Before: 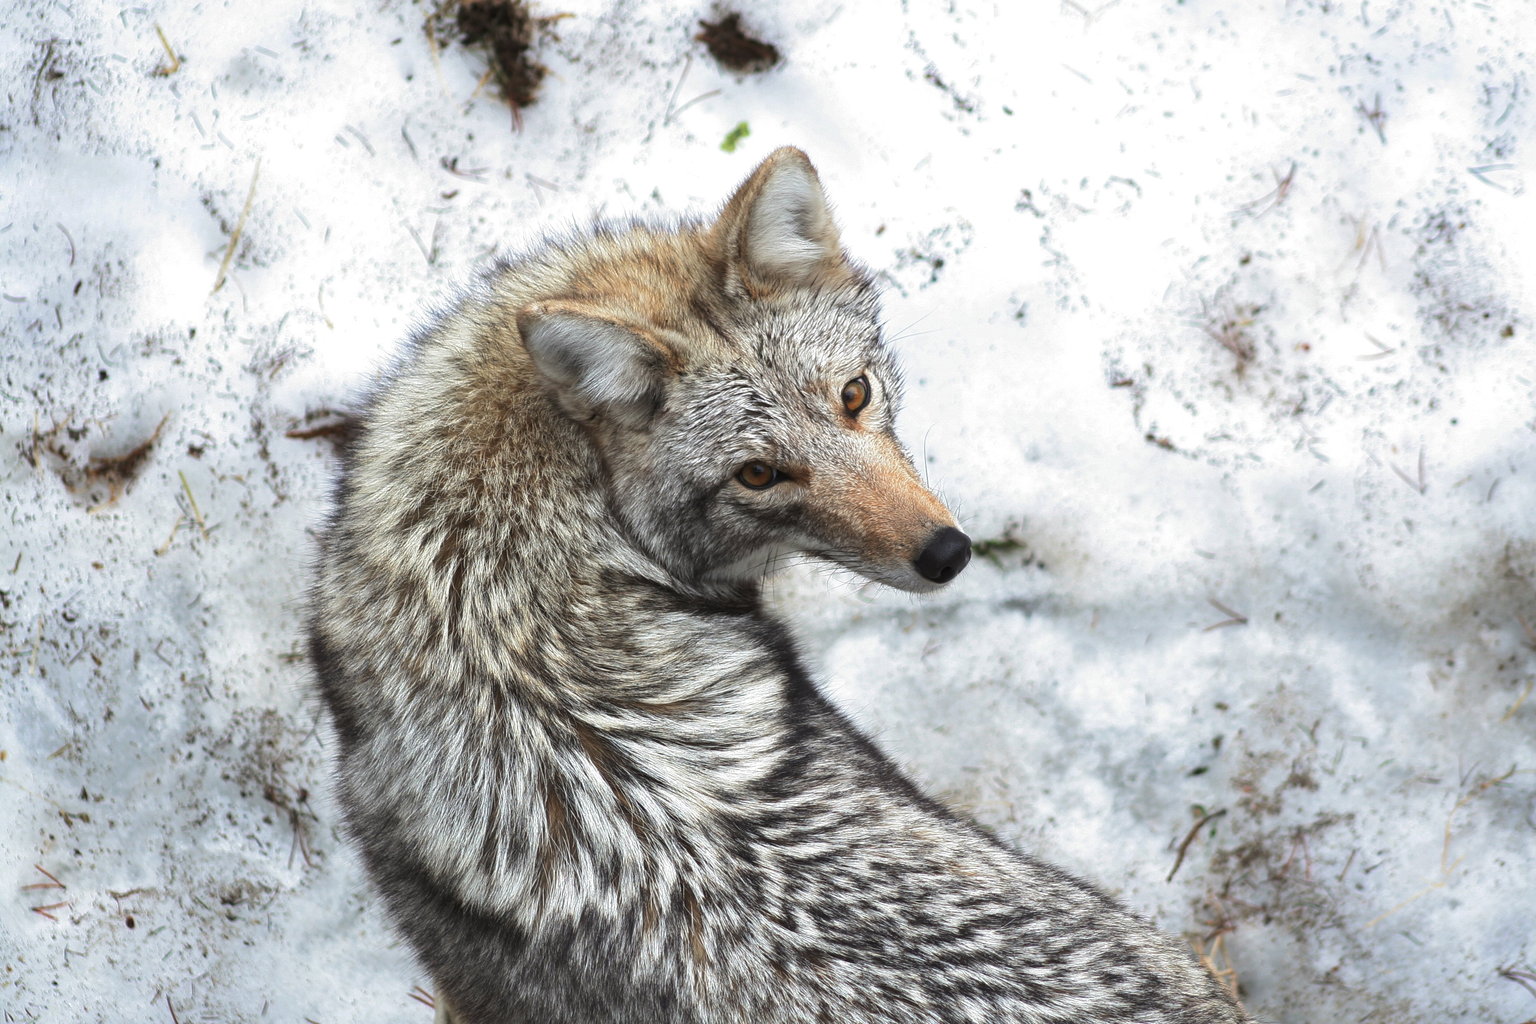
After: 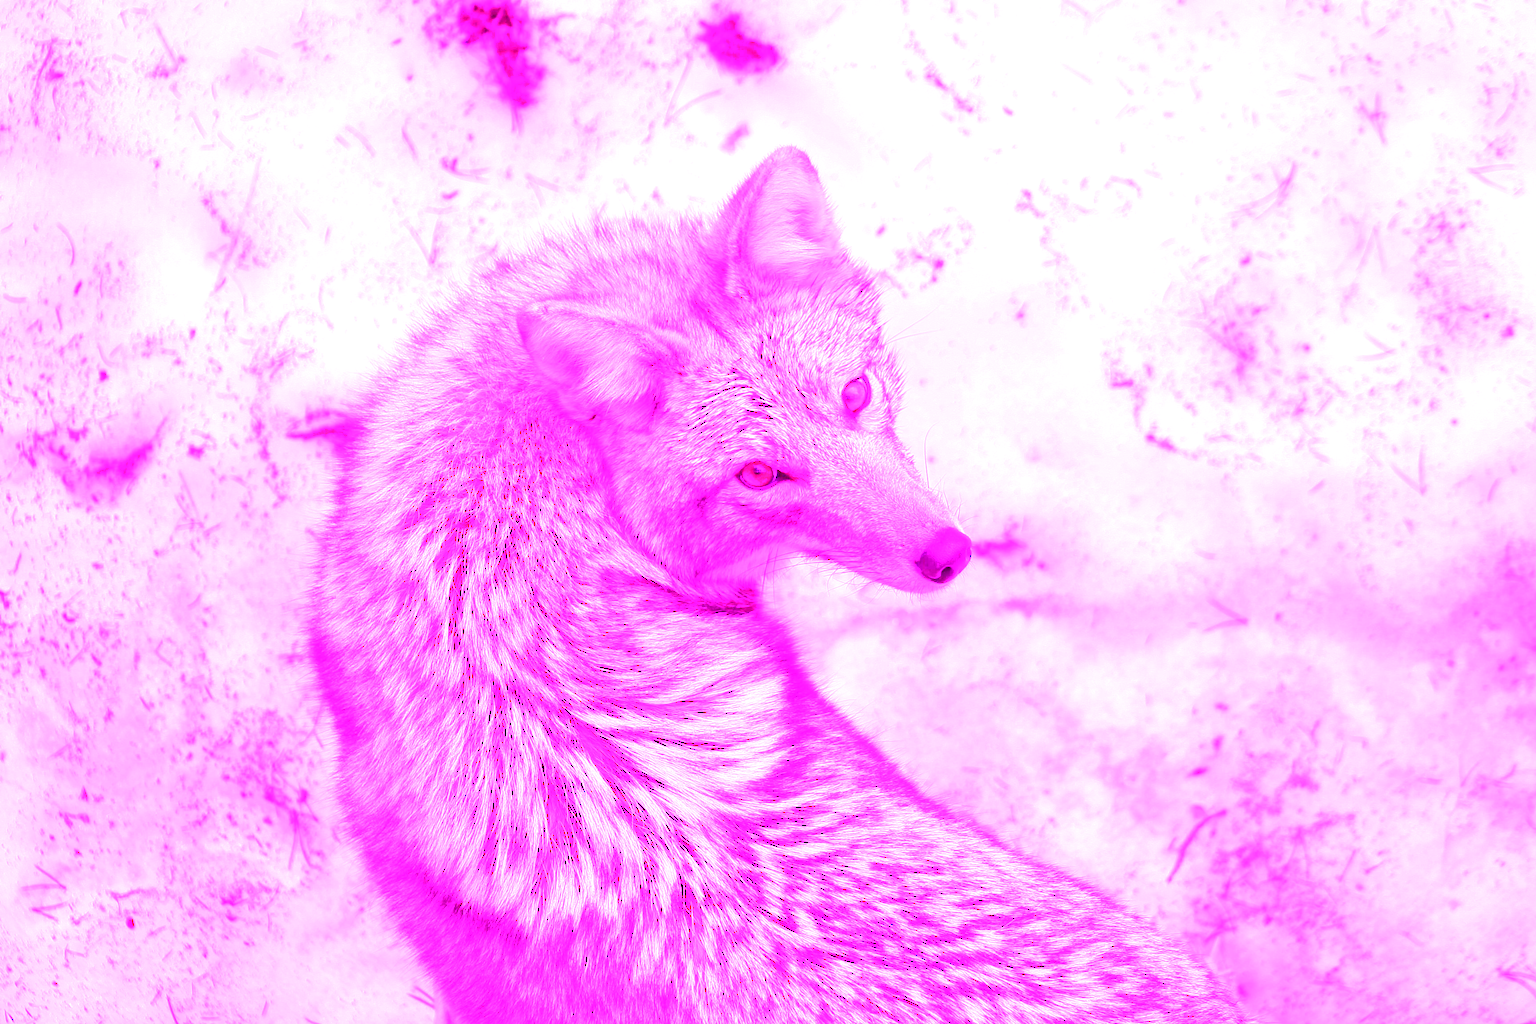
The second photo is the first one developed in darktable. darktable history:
white balance: red 8, blue 8
exposure: black level correction 0.009, compensate highlight preservation false
